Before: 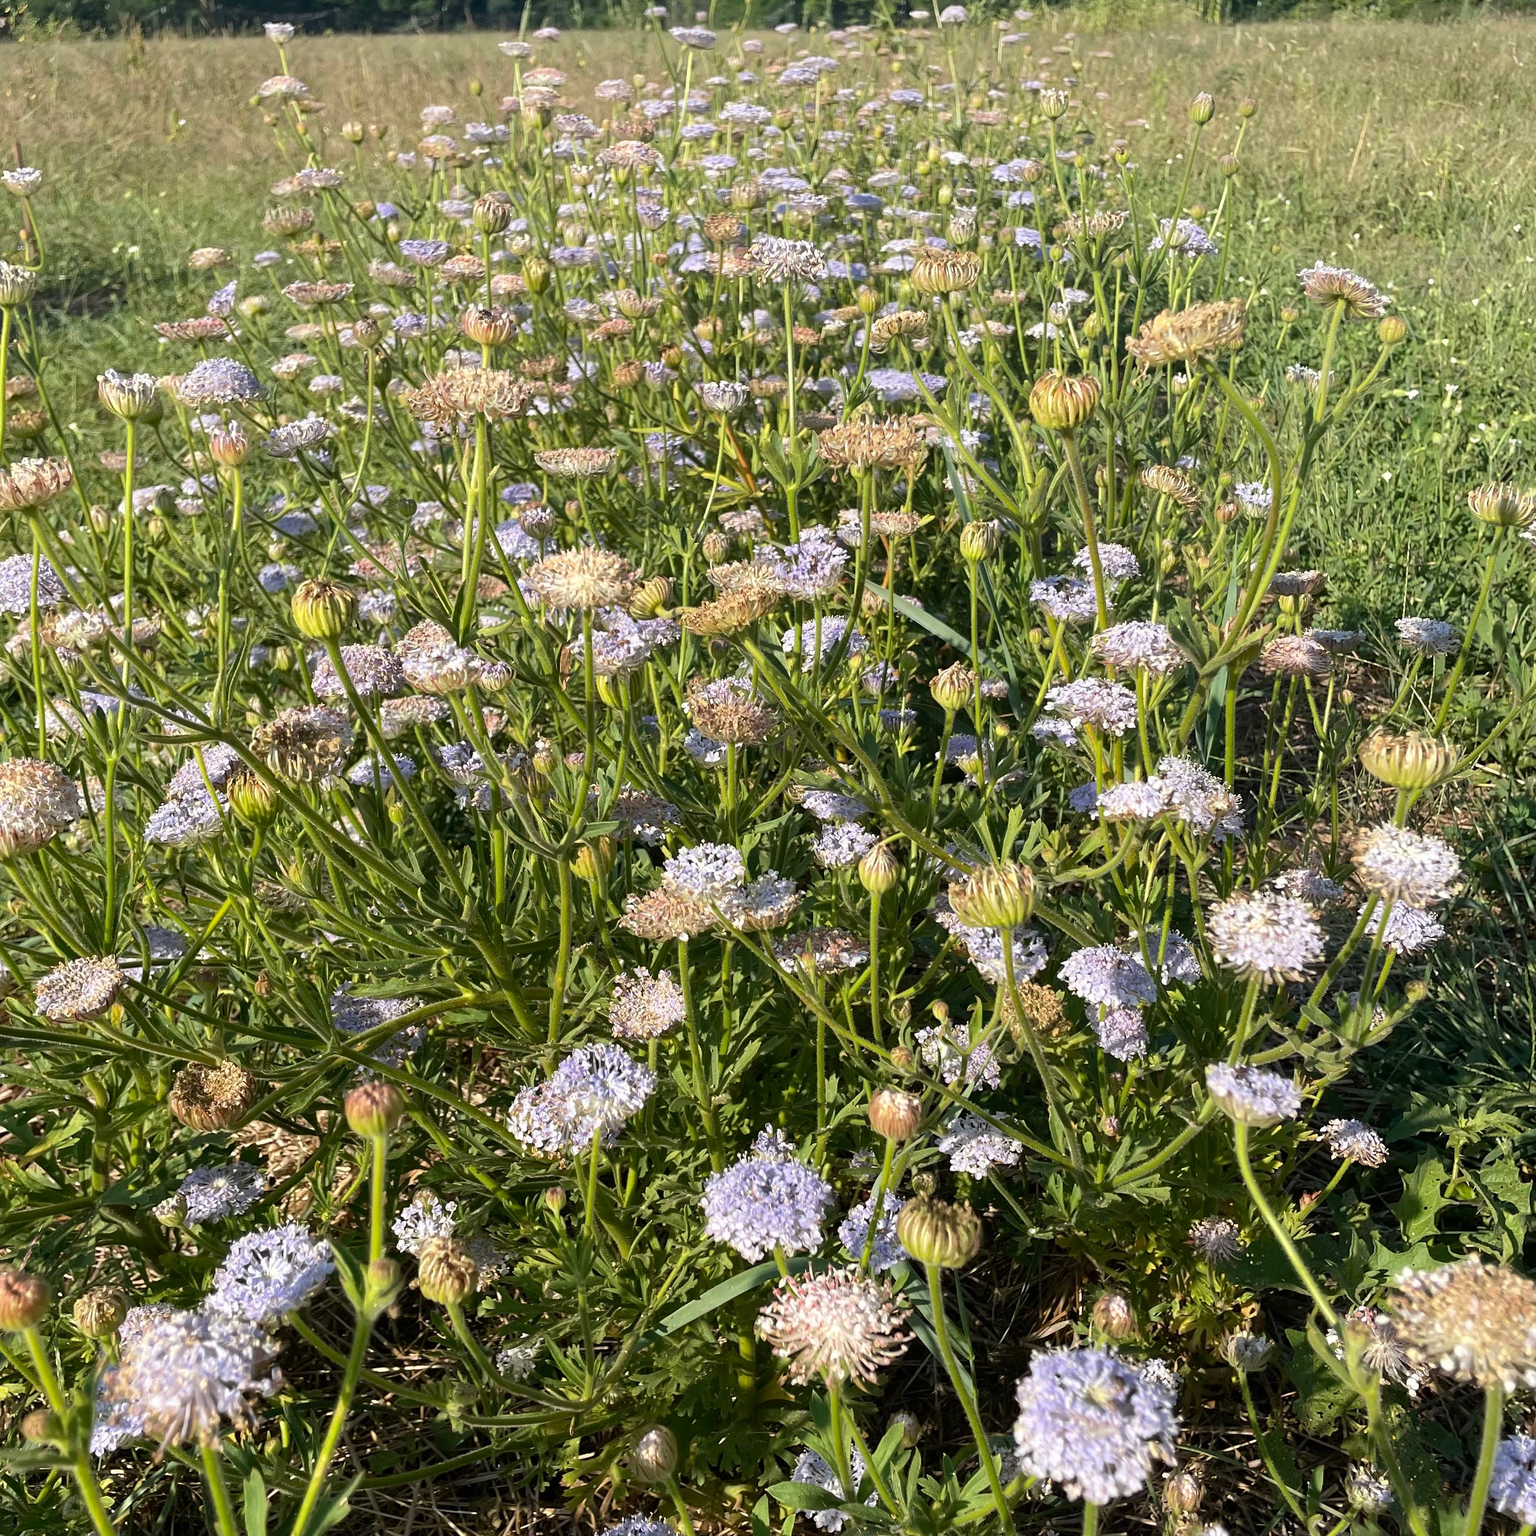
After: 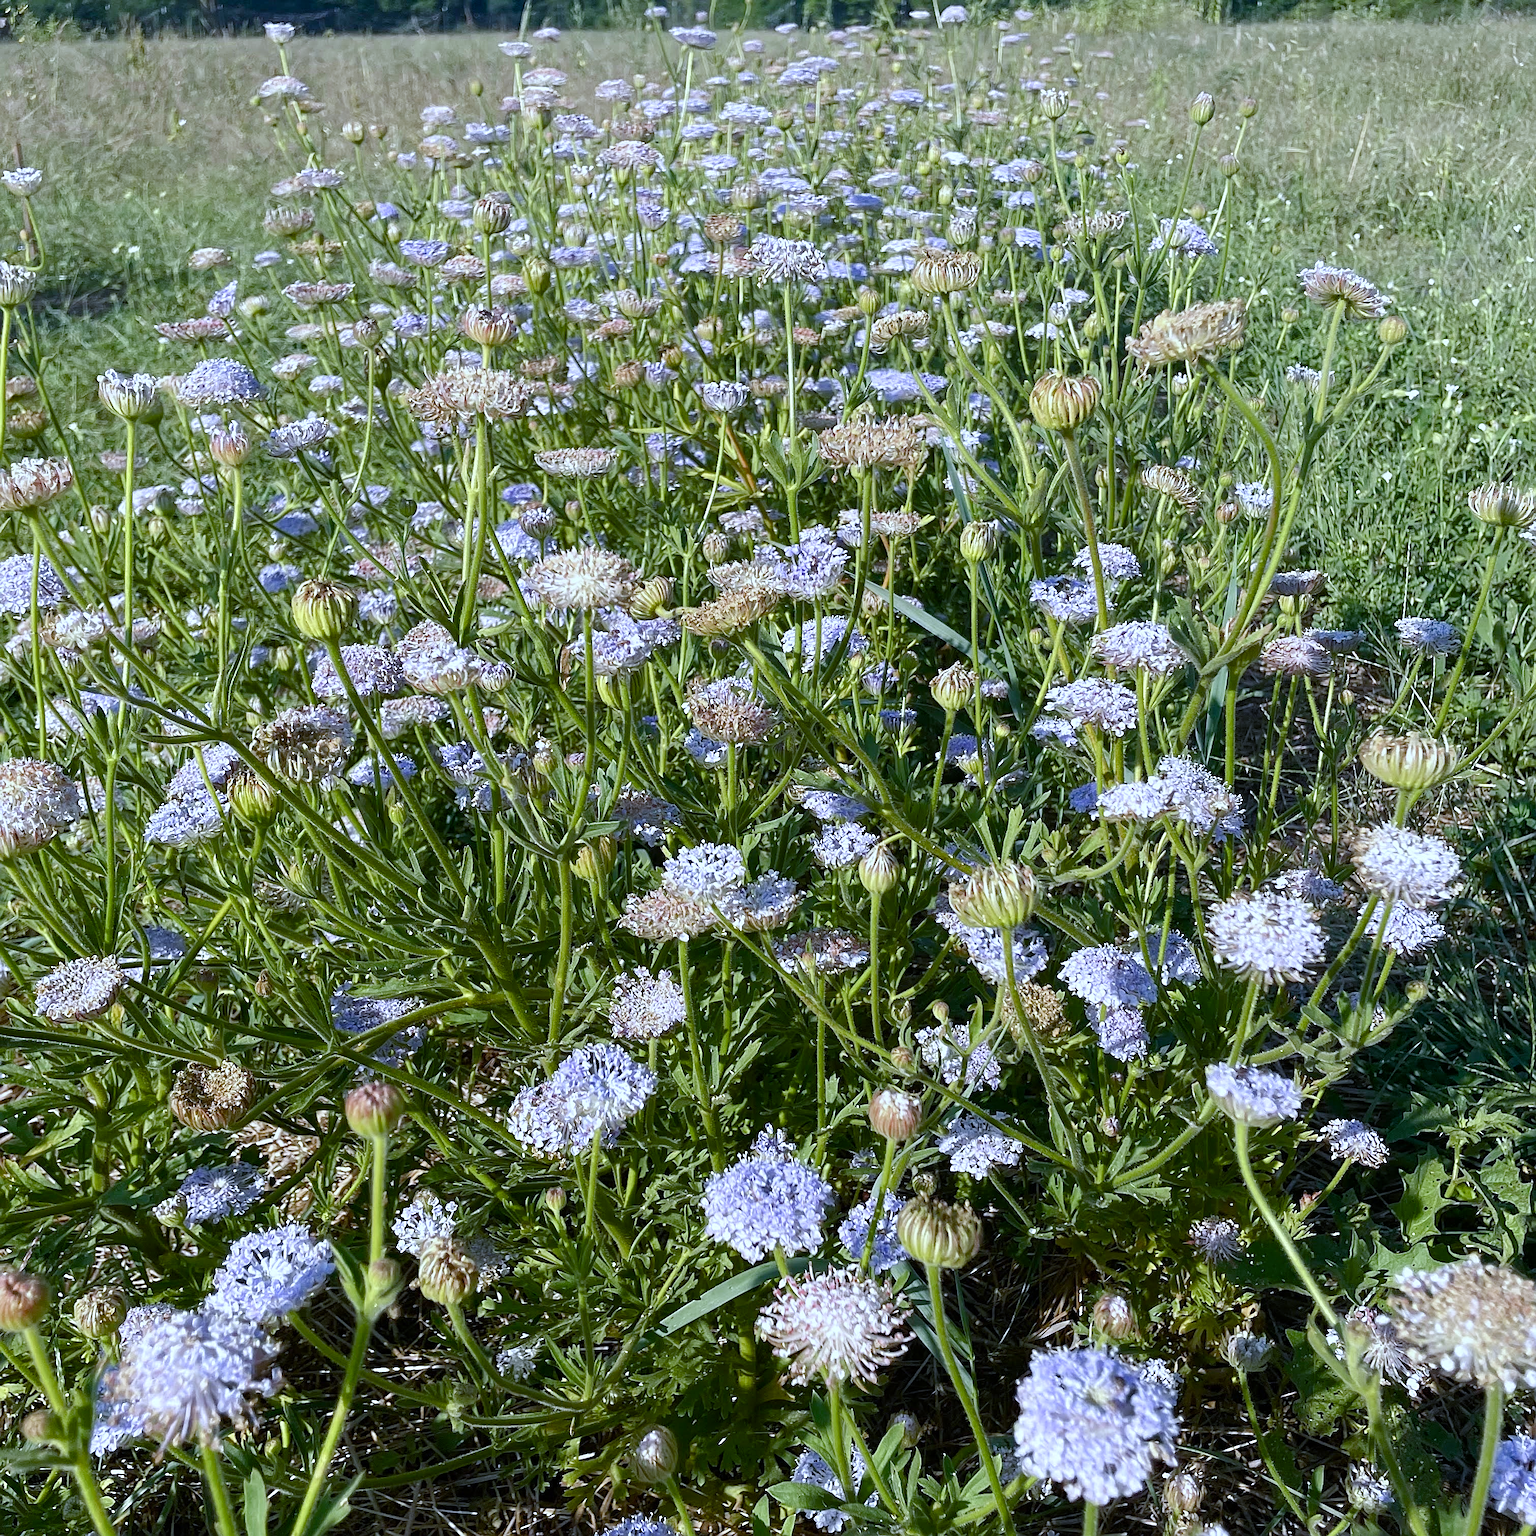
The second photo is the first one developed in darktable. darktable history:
color balance rgb: perceptual saturation grading › global saturation 20%, perceptual saturation grading › highlights -50%, perceptual saturation grading › shadows 30%
sharpen: on, module defaults
white balance: red 0.871, blue 1.249
